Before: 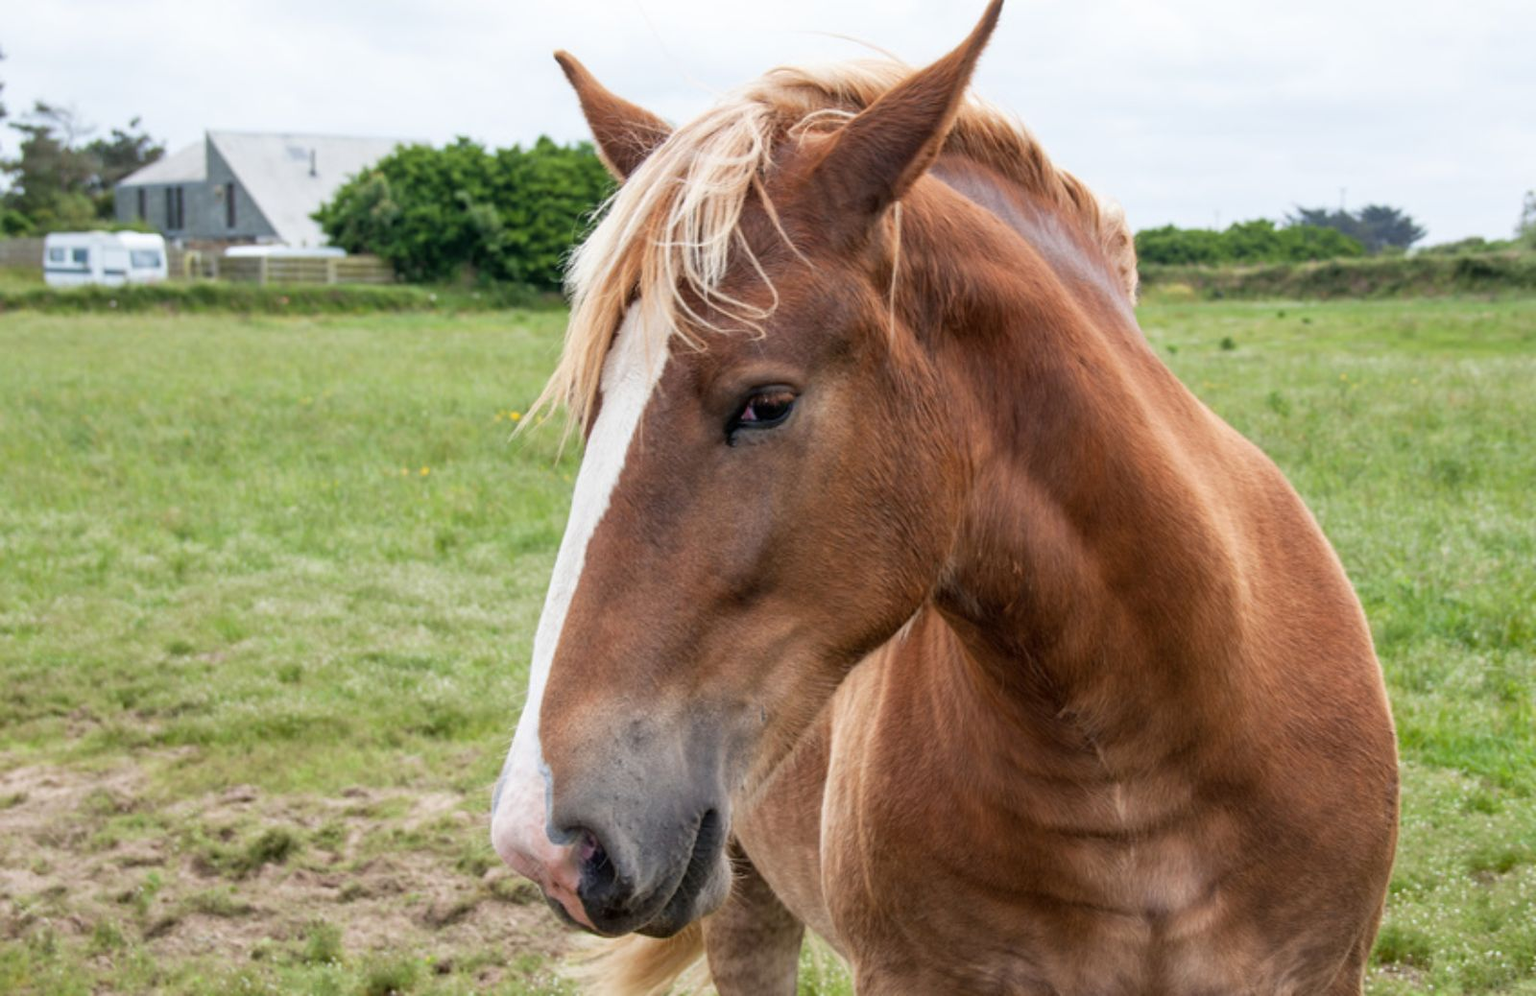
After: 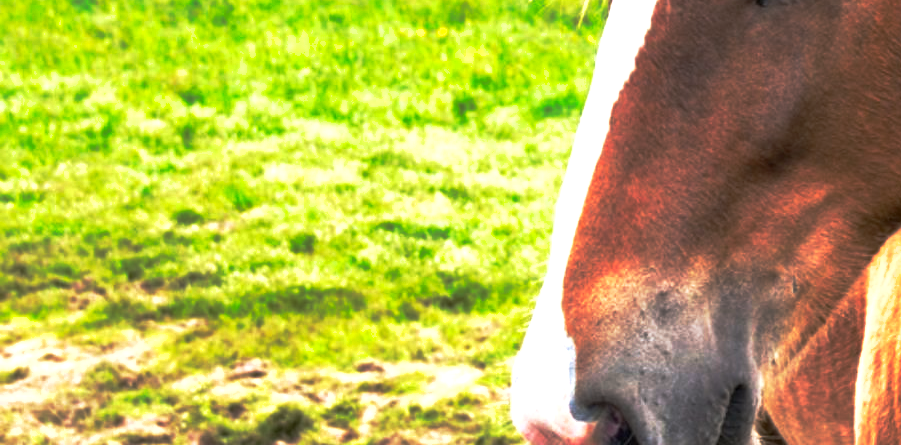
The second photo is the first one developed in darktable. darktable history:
shadows and highlights: shadows -19.98, white point adjustment -1.94, highlights -35.19
exposure: black level correction 0, exposure 1.2 EV, compensate exposure bias true, compensate highlight preservation false
crop: top 44.222%, right 43.68%, bottom 12.883%
base curve: curves: ch0 [(0, 0) (0.564, 0.291) (0.802, 0.731) (1, 1)], preserve colors none
